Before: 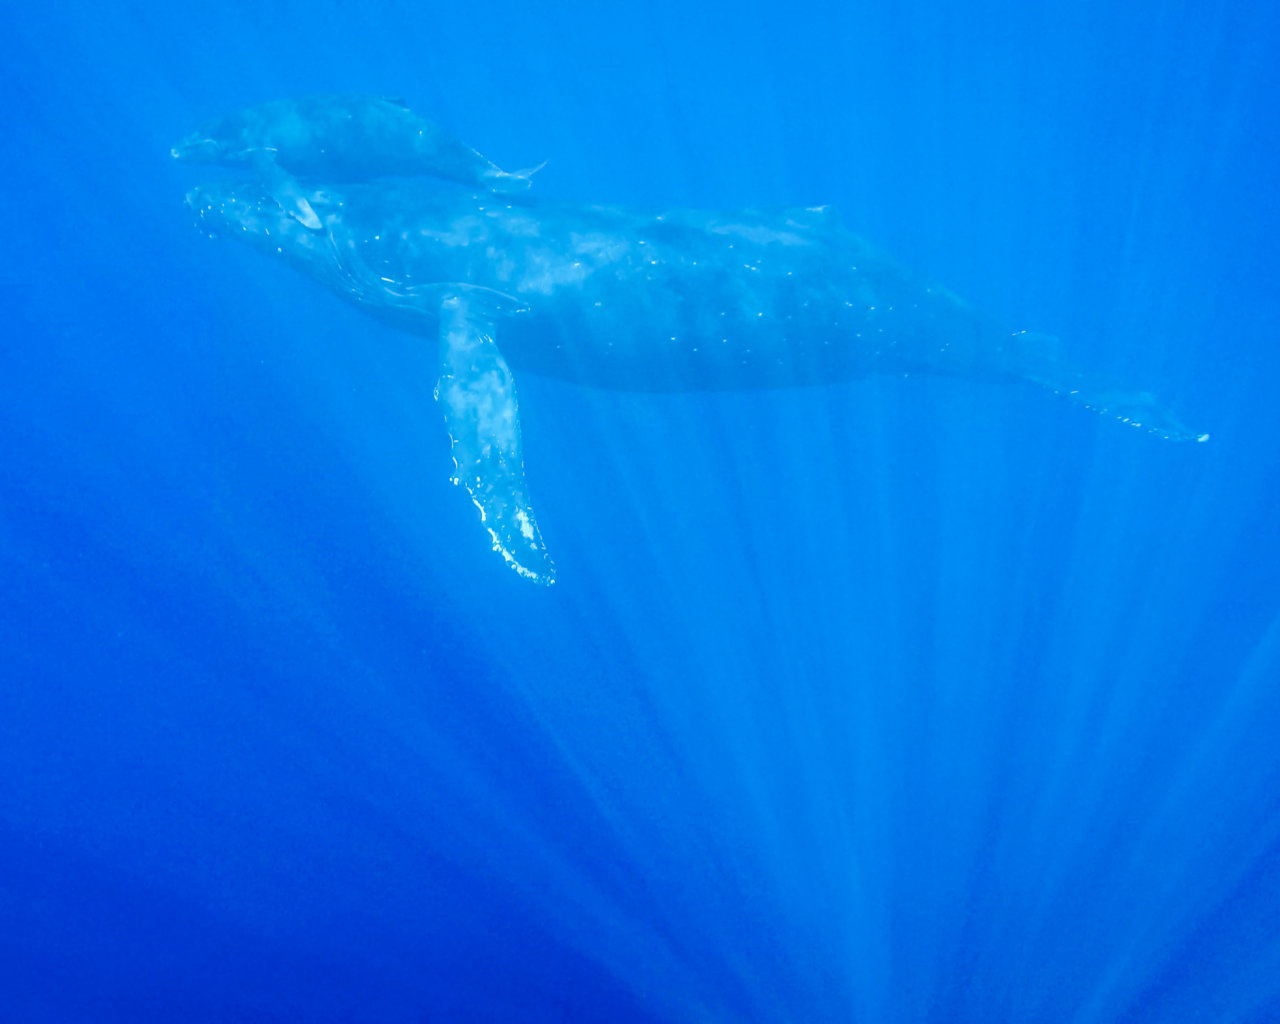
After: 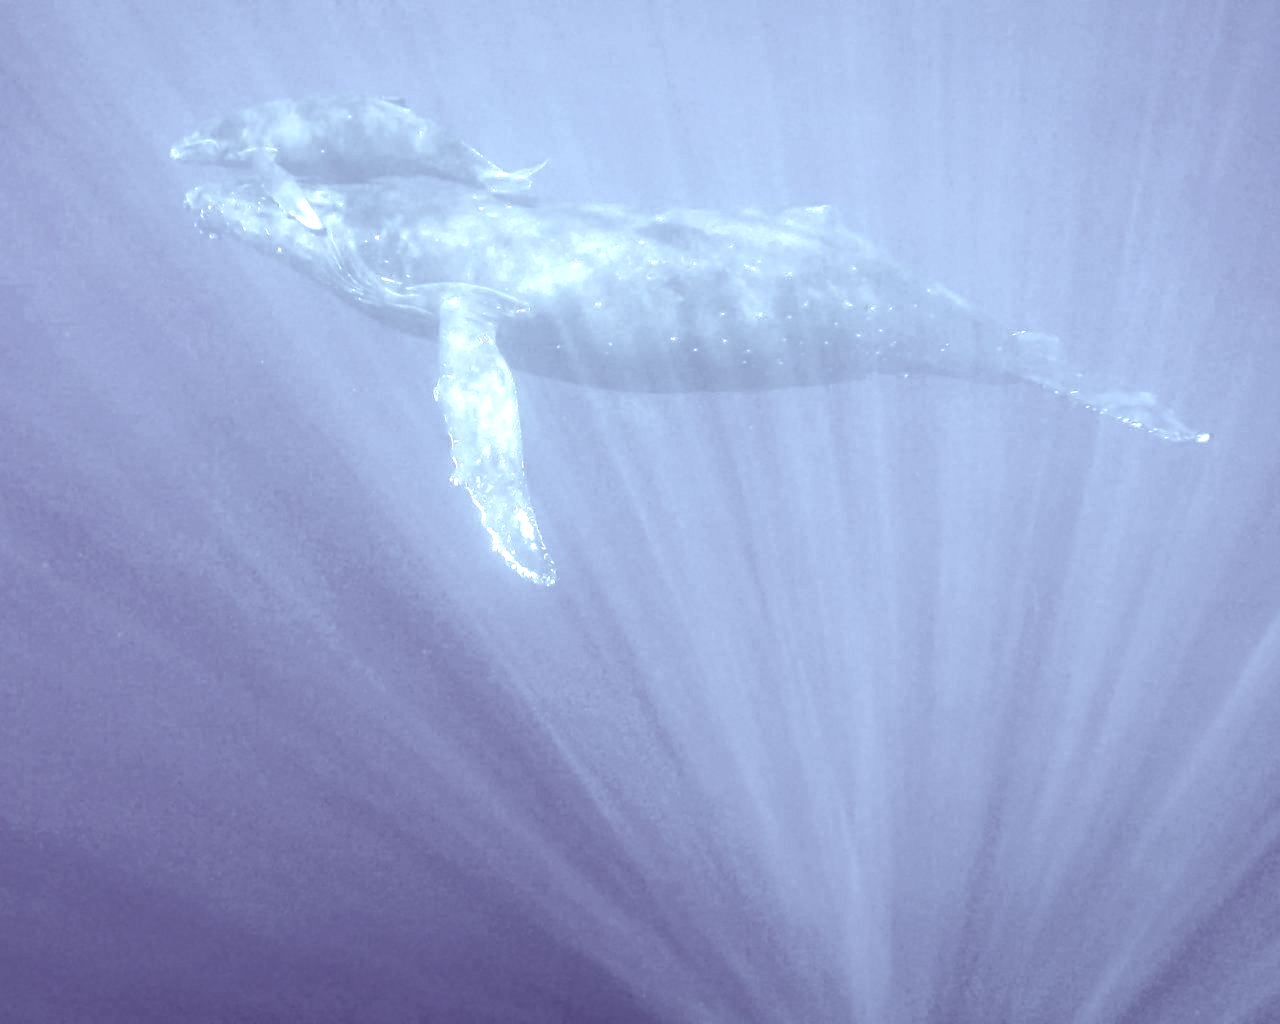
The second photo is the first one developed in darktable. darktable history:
exposure: exposure 1.089 EV, compensate highlight preservation false
tone equalizer: -7 EV 0.15 EV, -6 EV 0.6 EV, -5 EV 1.15 EV, -4 EV 1.33 EV, -3 EV 1.15 EV, -2 EV 0.6 EV, -1 EV 0.15 EV, mask exposure compensation -0.5 EV
color zones: curves: ch1 [(0, 0.638) (0.193, 0.442) (0.286, 0.15) (0.429, 0.14) (0.571, 0.142) (0.714, 0.154) (0.857, 0.175) (1, 0.638)]
local contrast: detail 130%
